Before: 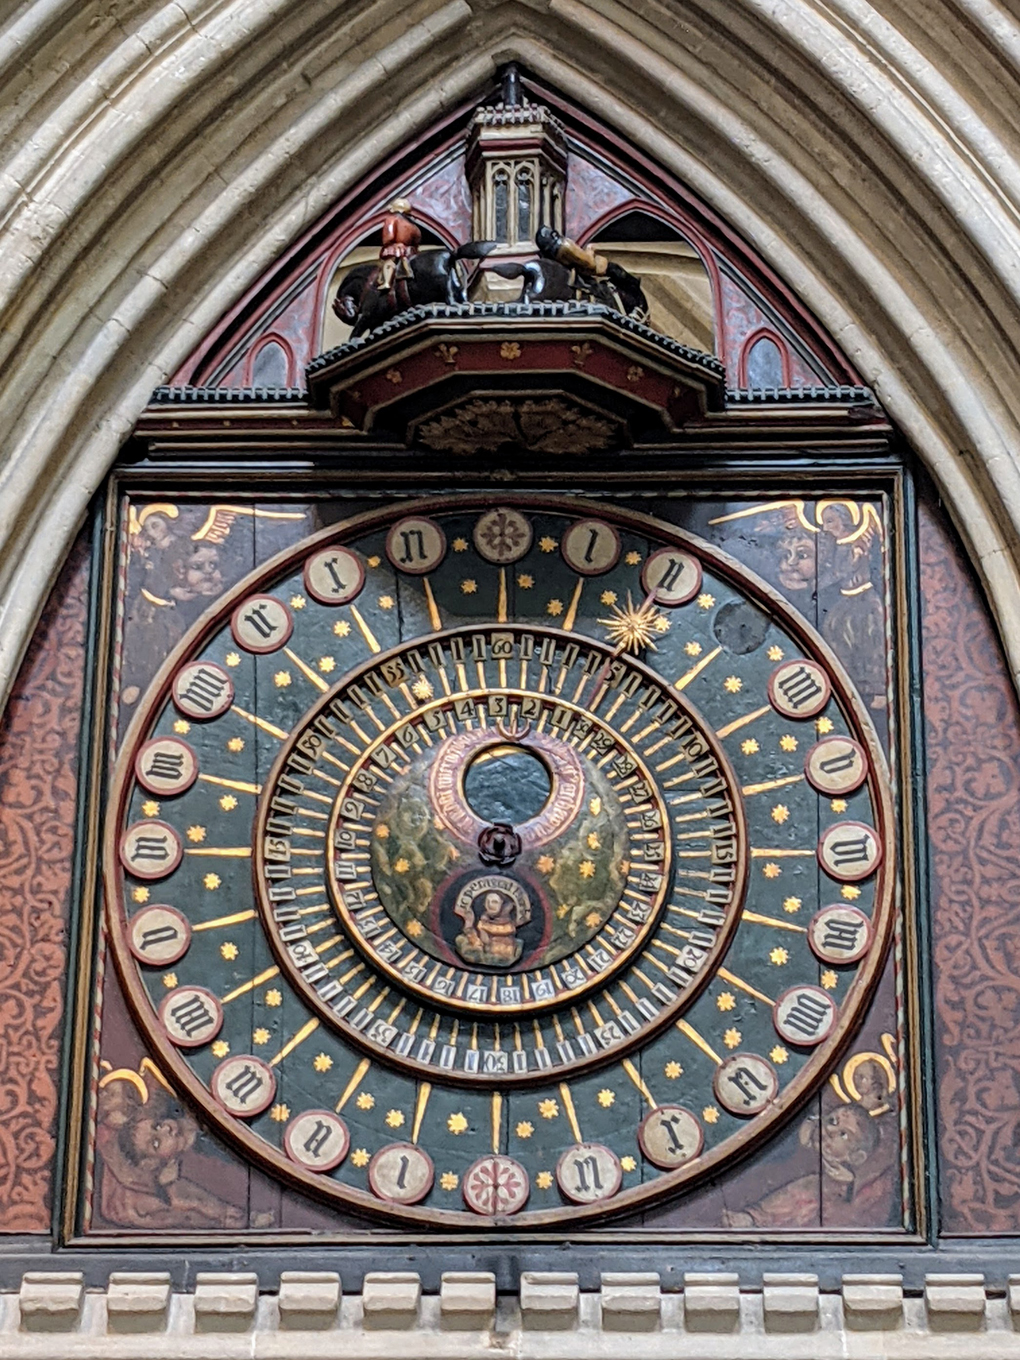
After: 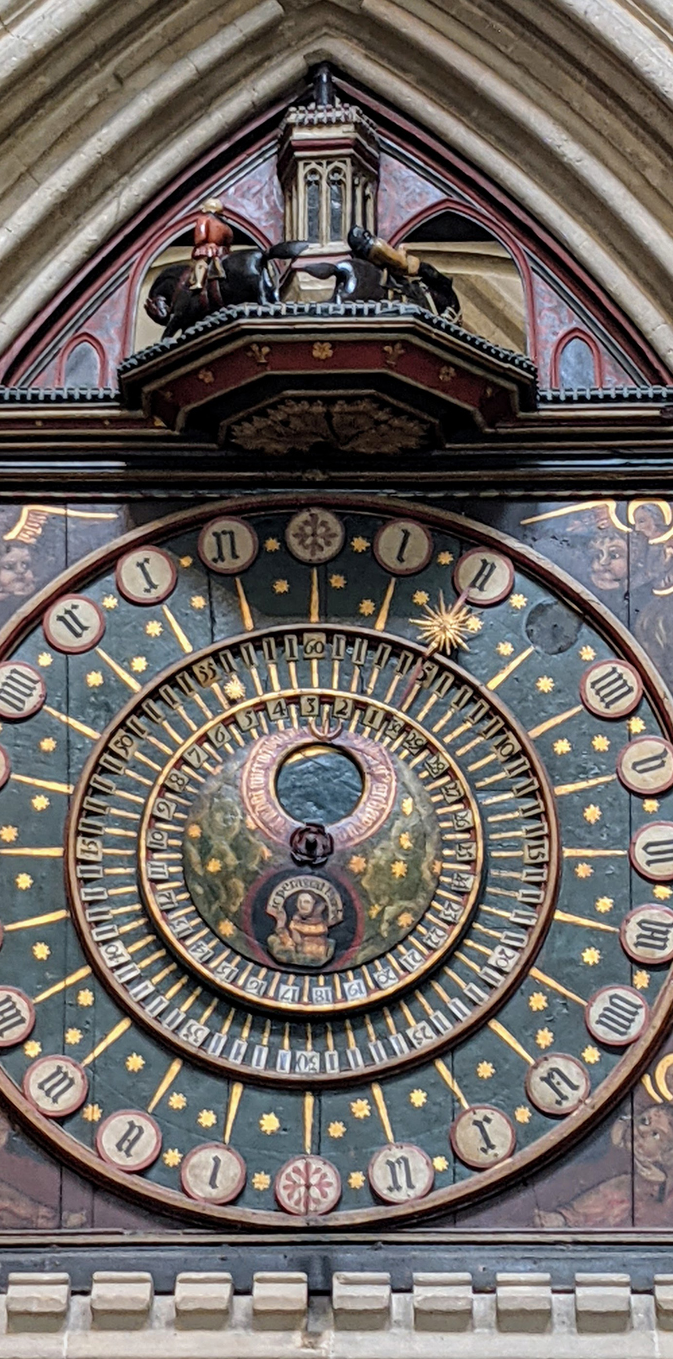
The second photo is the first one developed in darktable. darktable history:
vignetting: brightness -0.233, saturation 0.141
crop and rotate: left 18.442%, right 15.508%
